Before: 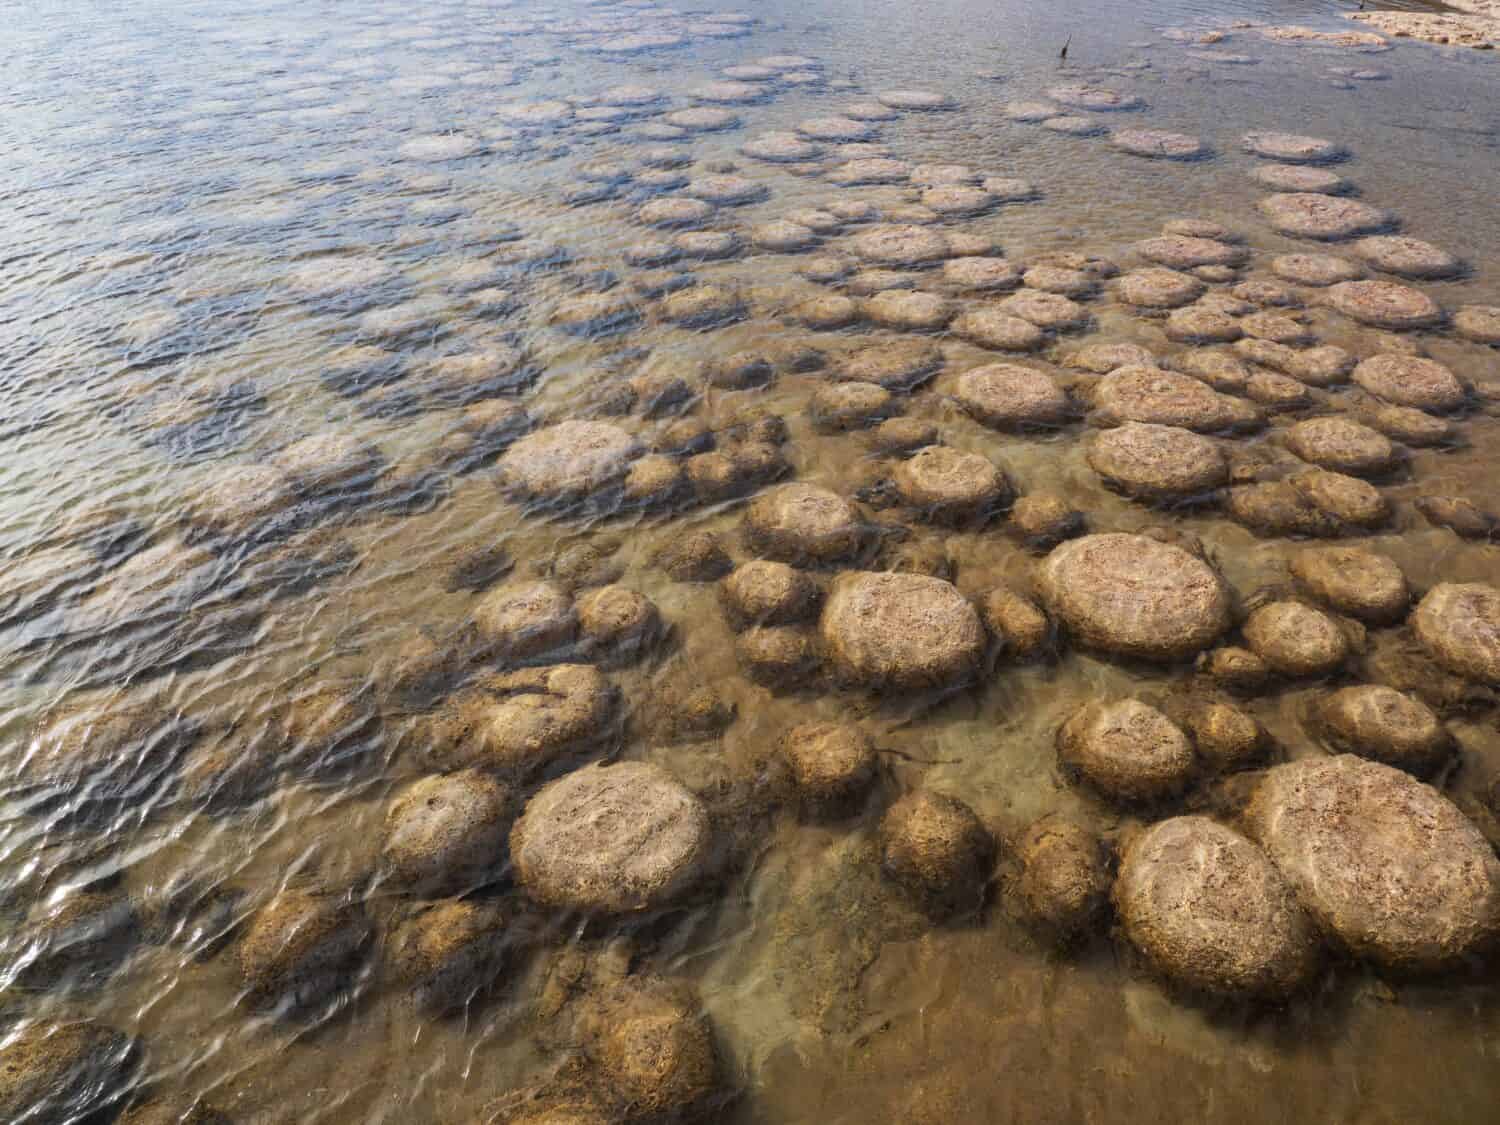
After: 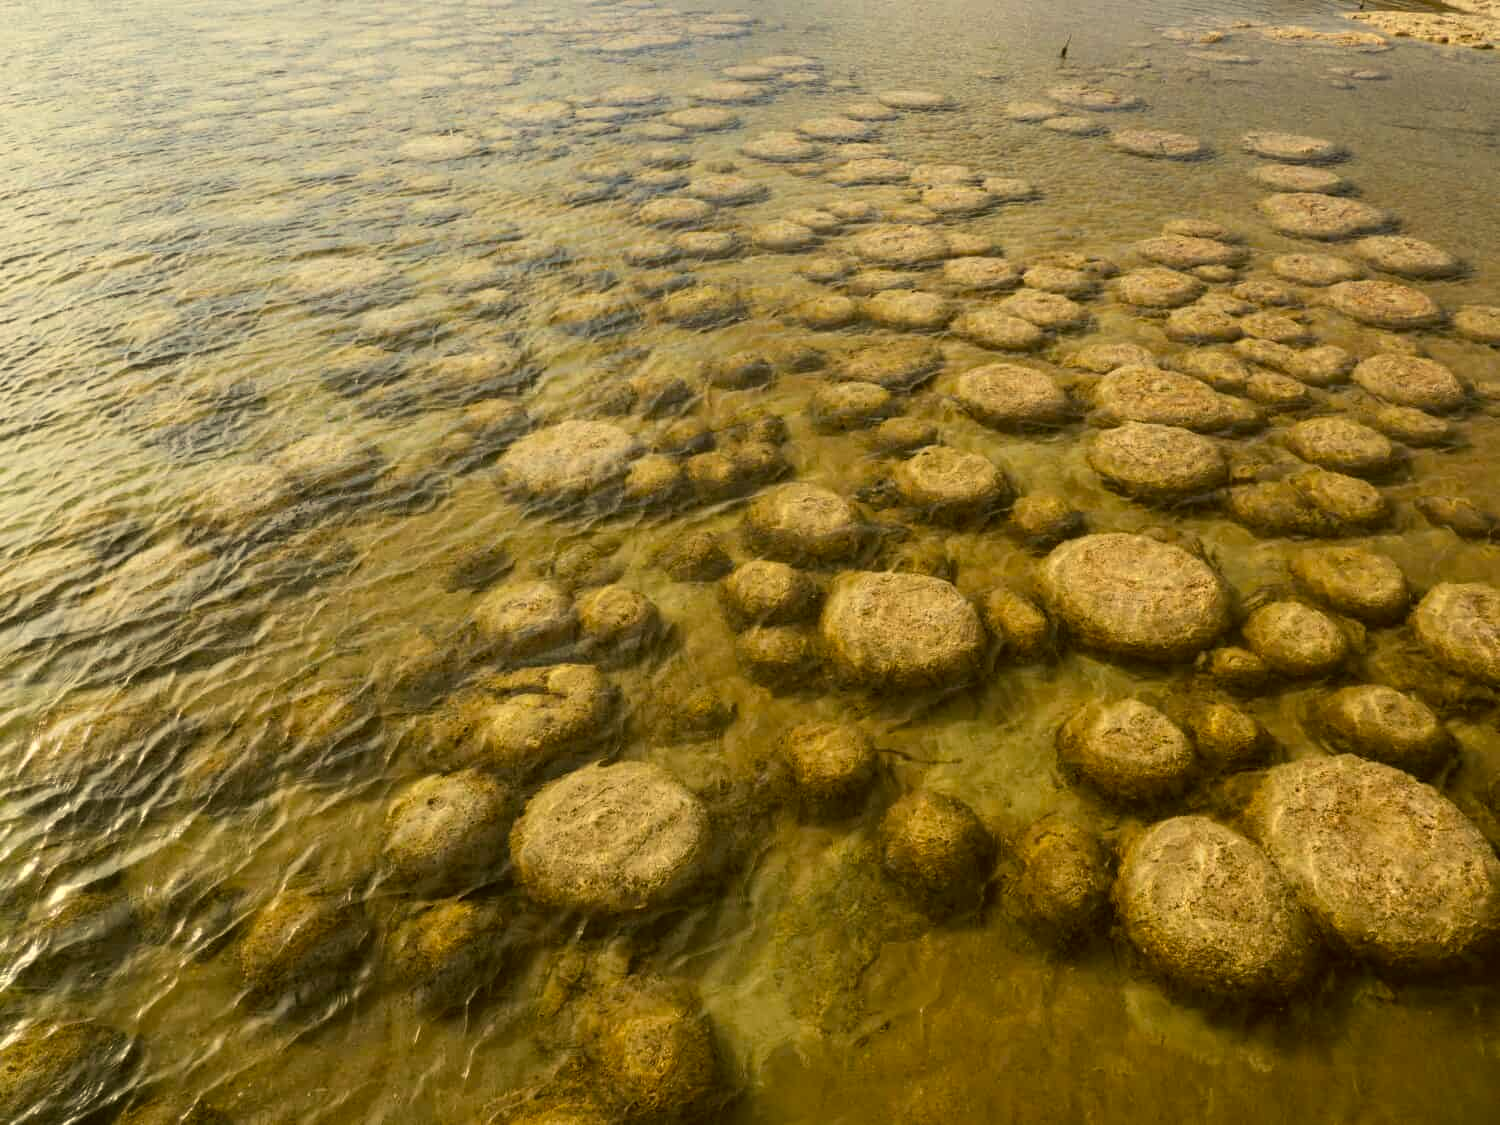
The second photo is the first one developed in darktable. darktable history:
color correction: highlights a* 0.104, highlights b* 29.57, shadows a* -0.211, shadows b* 21.47
